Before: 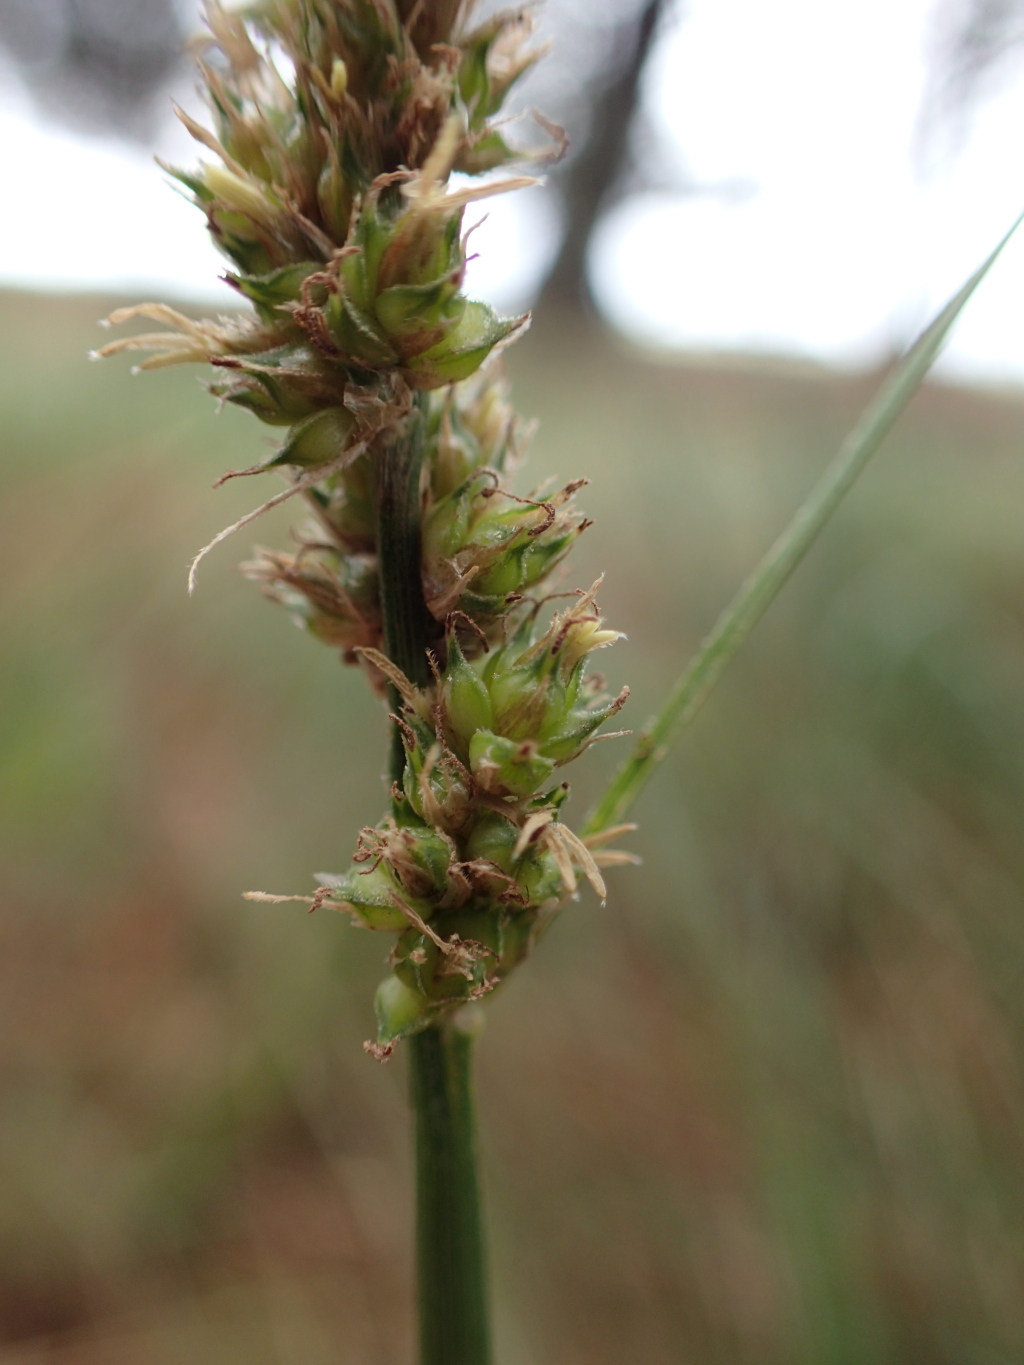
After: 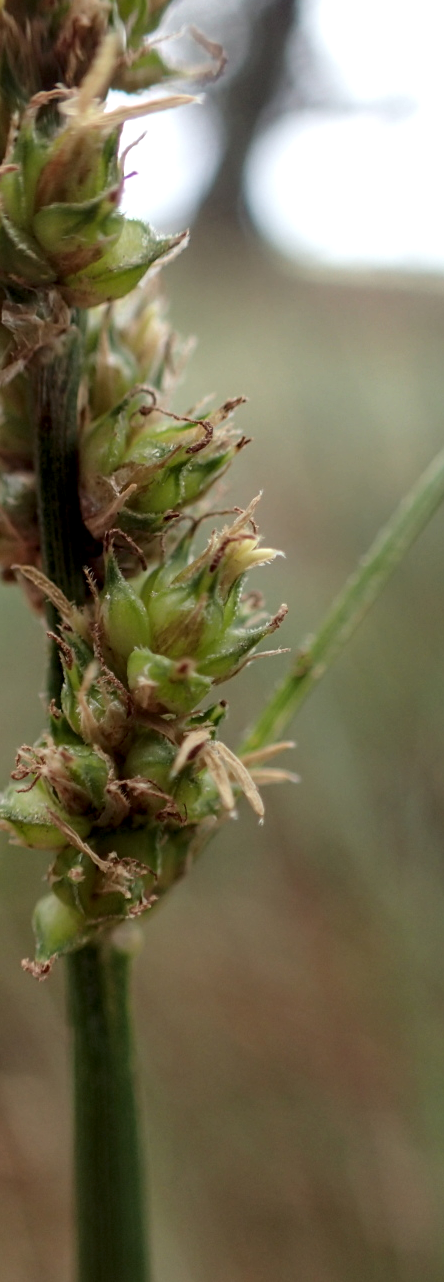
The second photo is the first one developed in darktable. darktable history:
crop: left 33.452%, top 6.025%, right 23.155%
local contrast: highlights 35%, detail 135%
